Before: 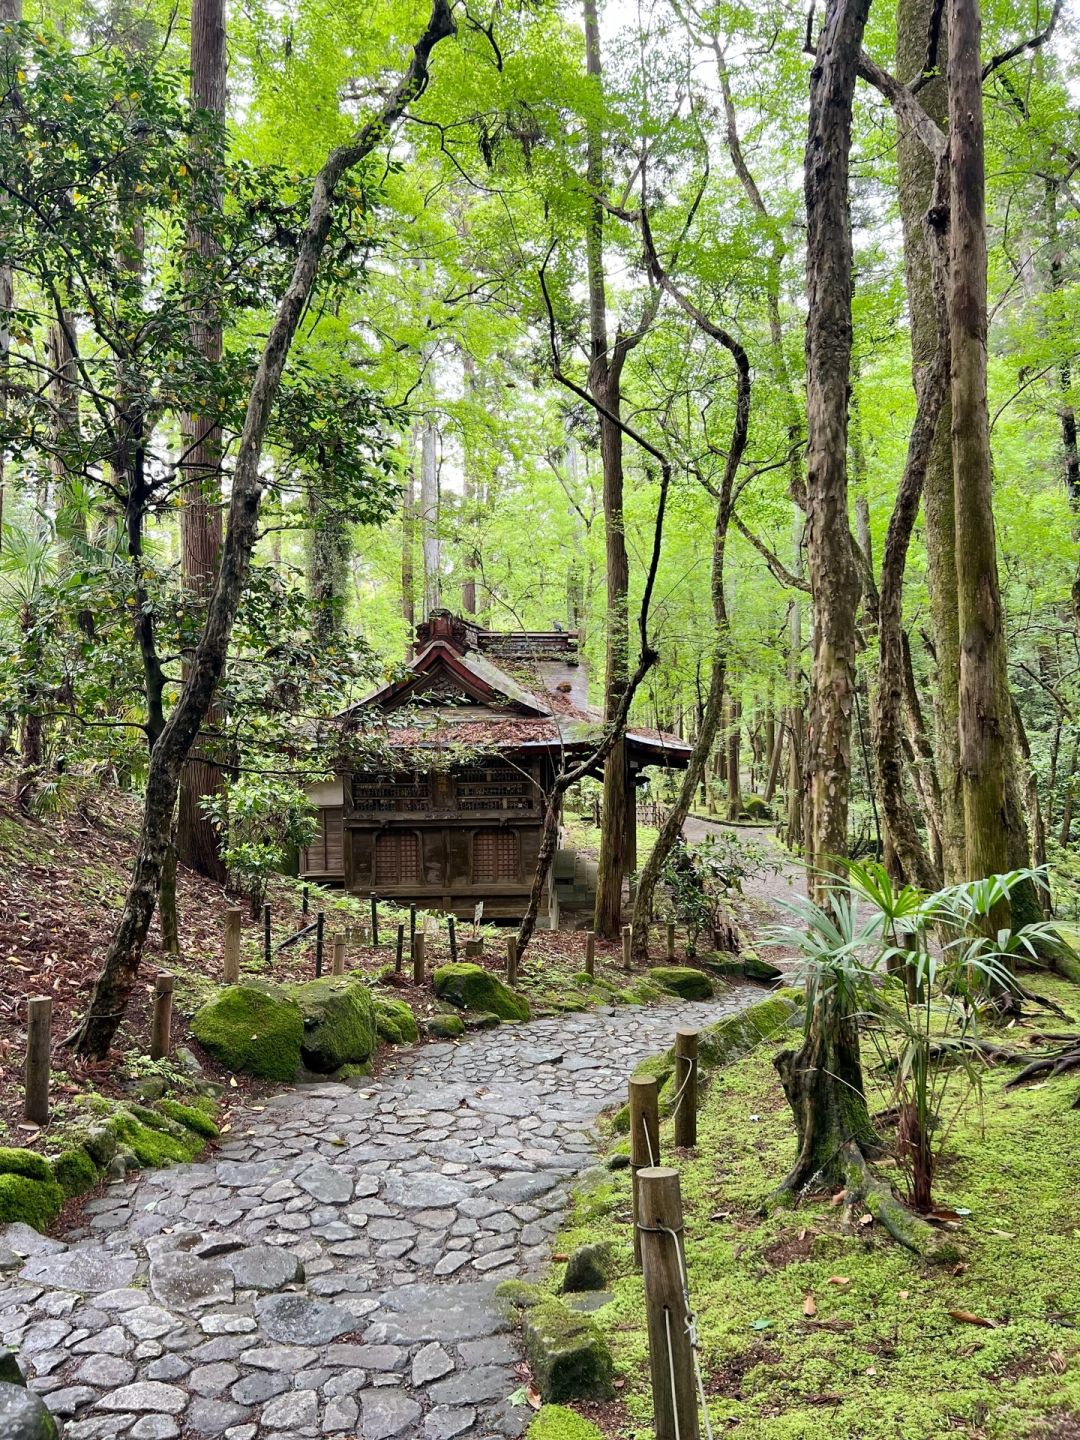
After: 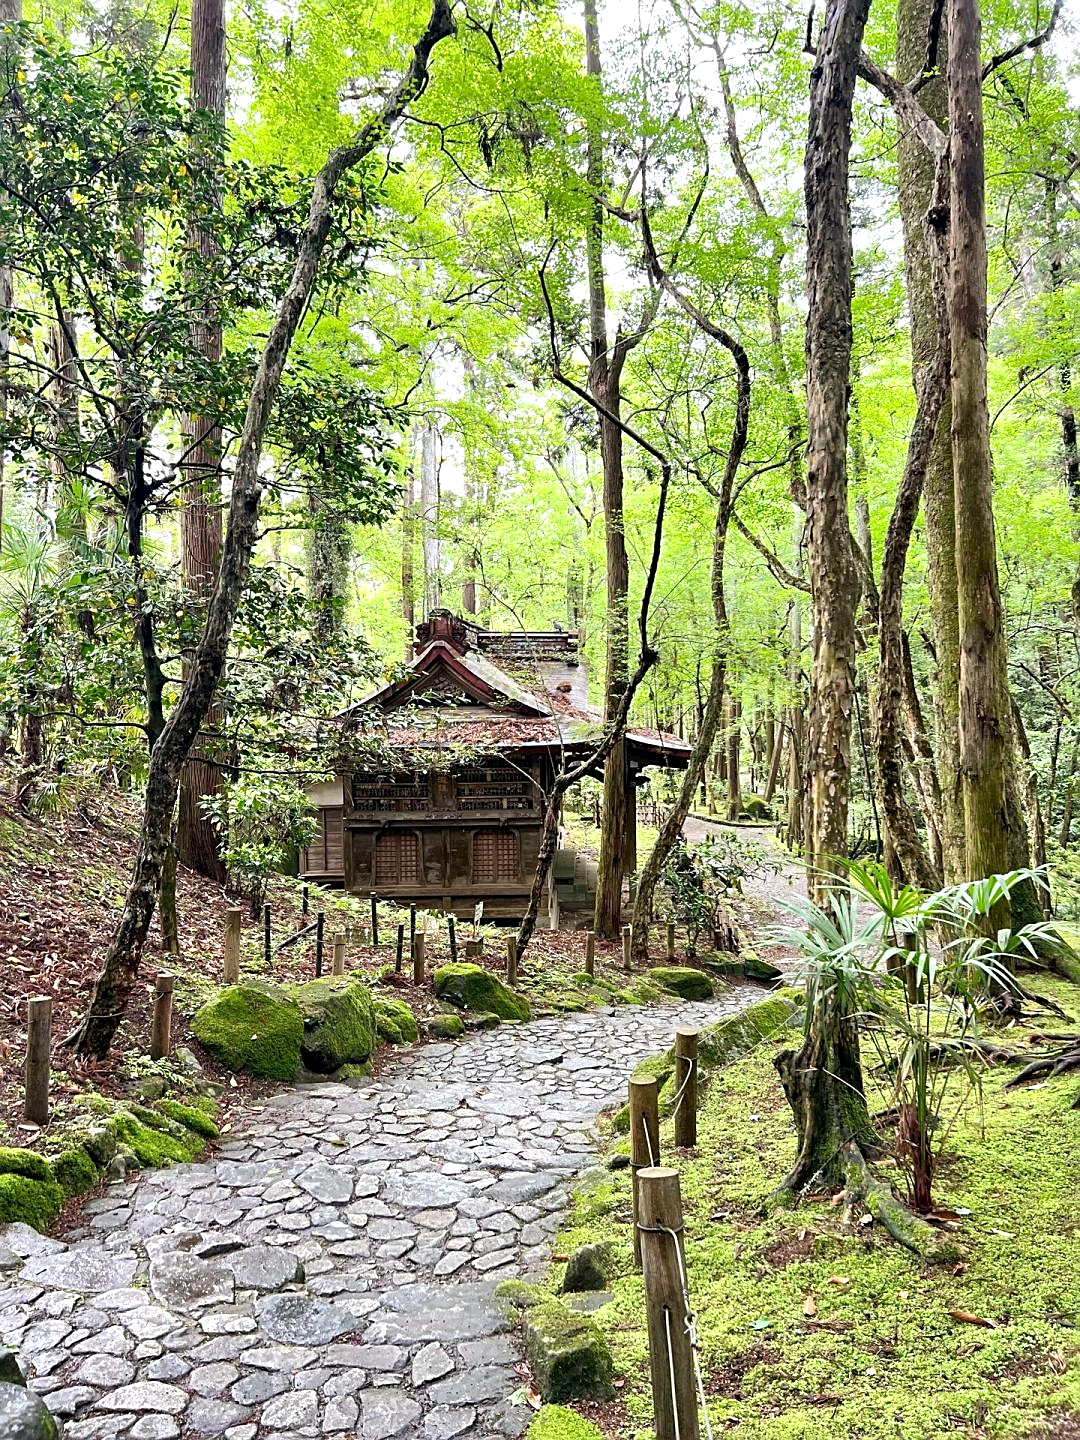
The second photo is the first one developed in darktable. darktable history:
sharpen: on, module defaults
exposure: black level correction 0.001, exposure 0.499 EV, compensate exposure bias true, compensate highlight preservation false
